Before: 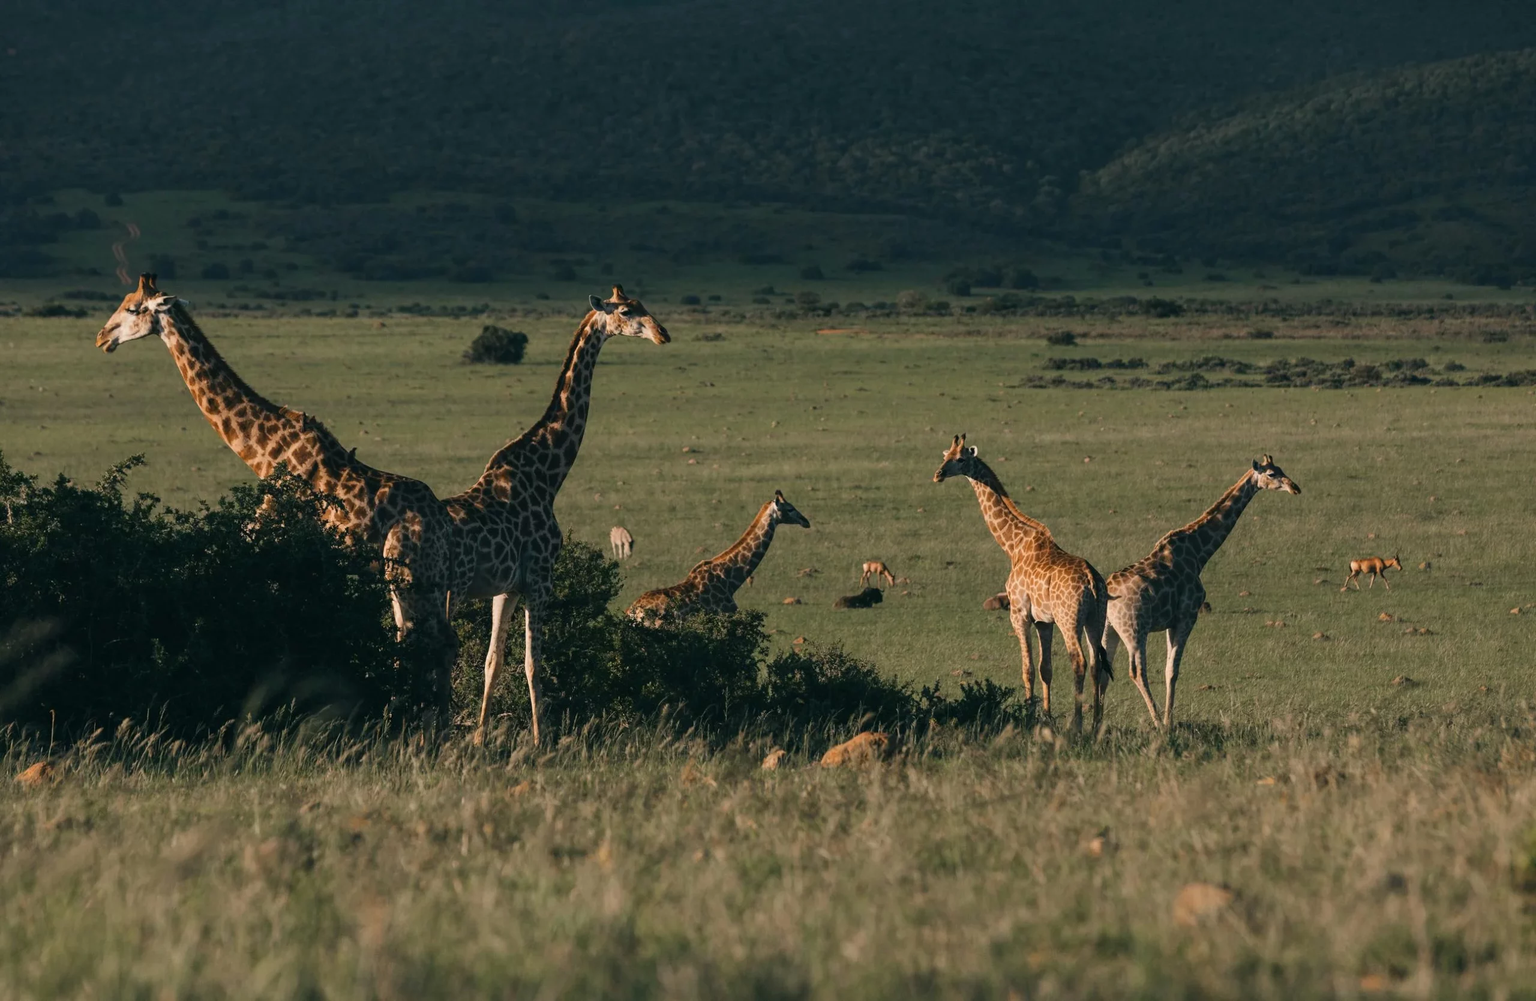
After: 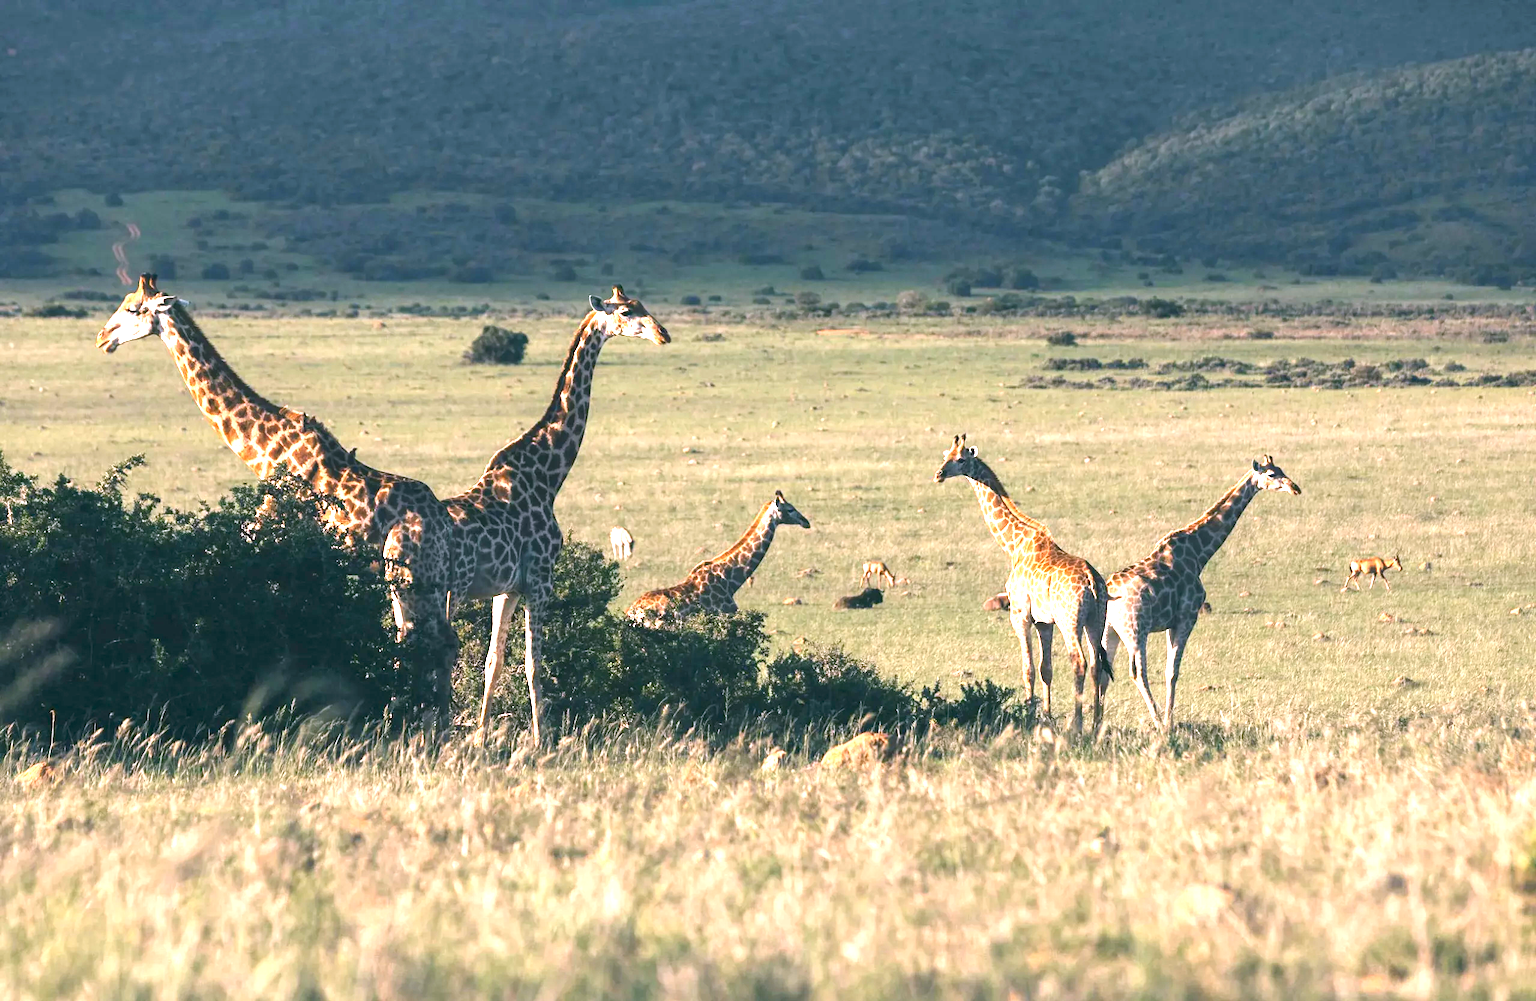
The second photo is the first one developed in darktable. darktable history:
exposure: exposure 2.25 EV, compensate highlight preservation false
white balance: red 1.066, blue 1.119
